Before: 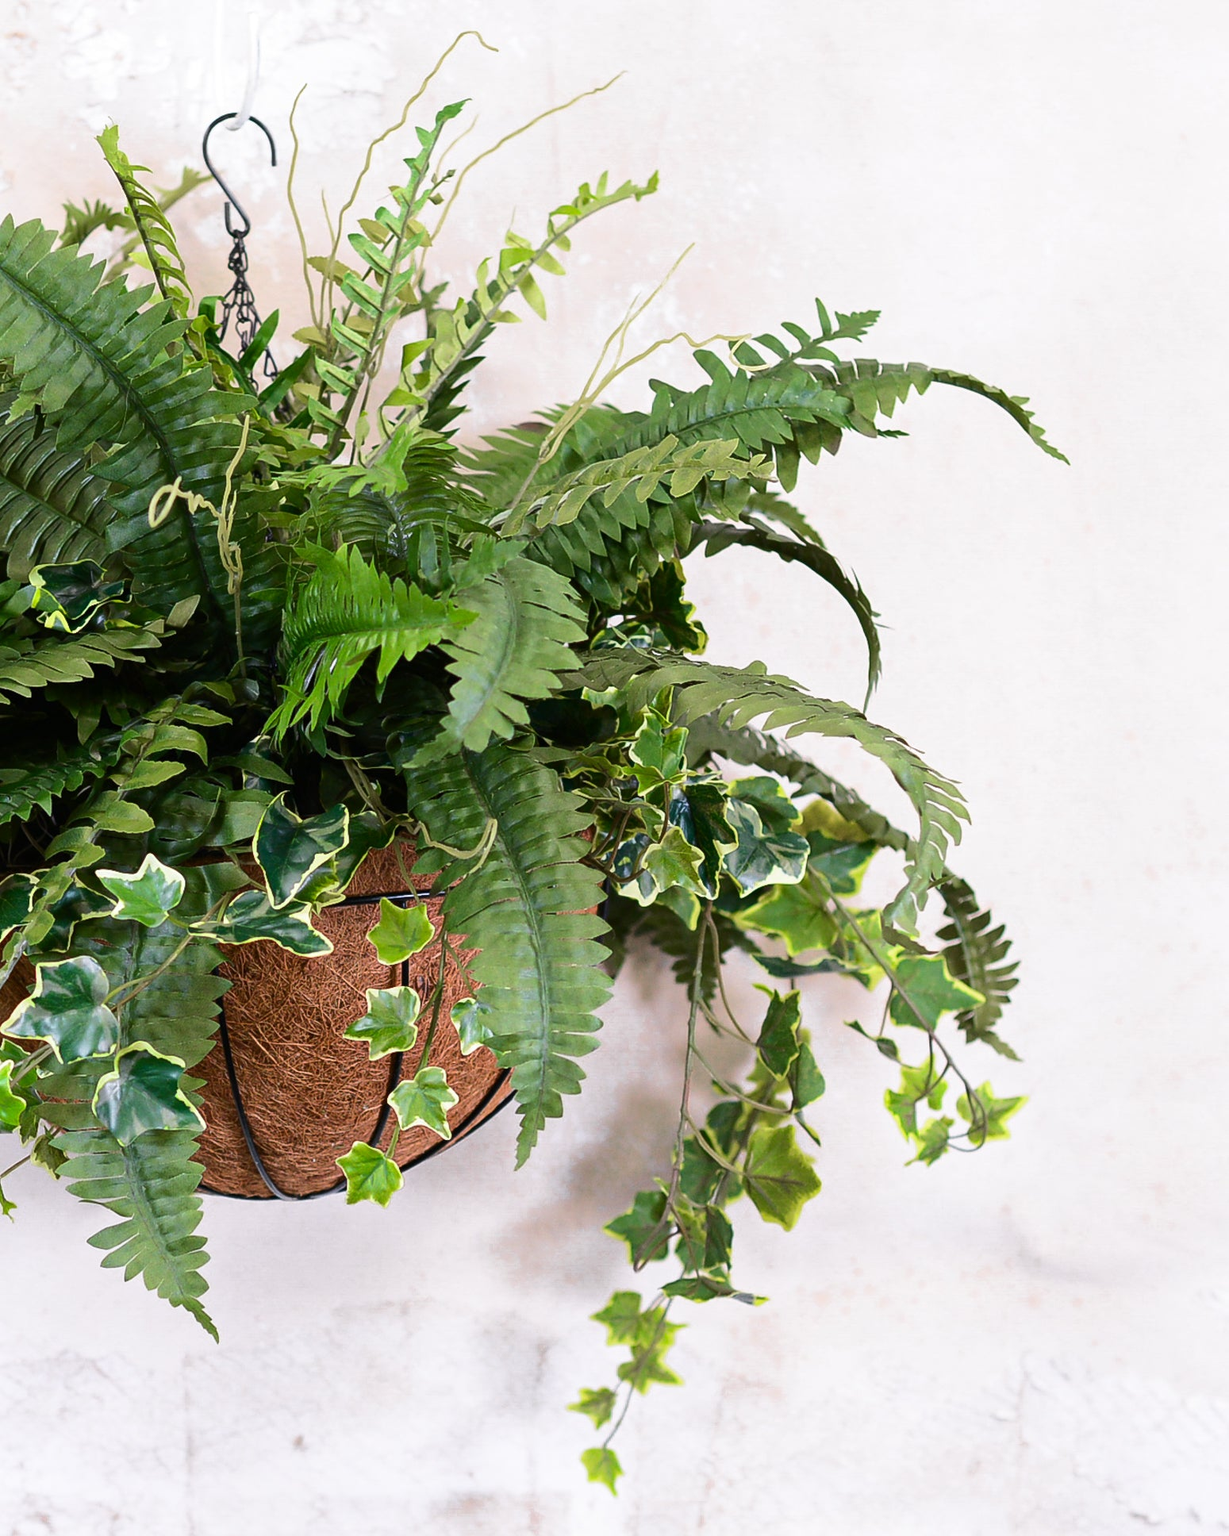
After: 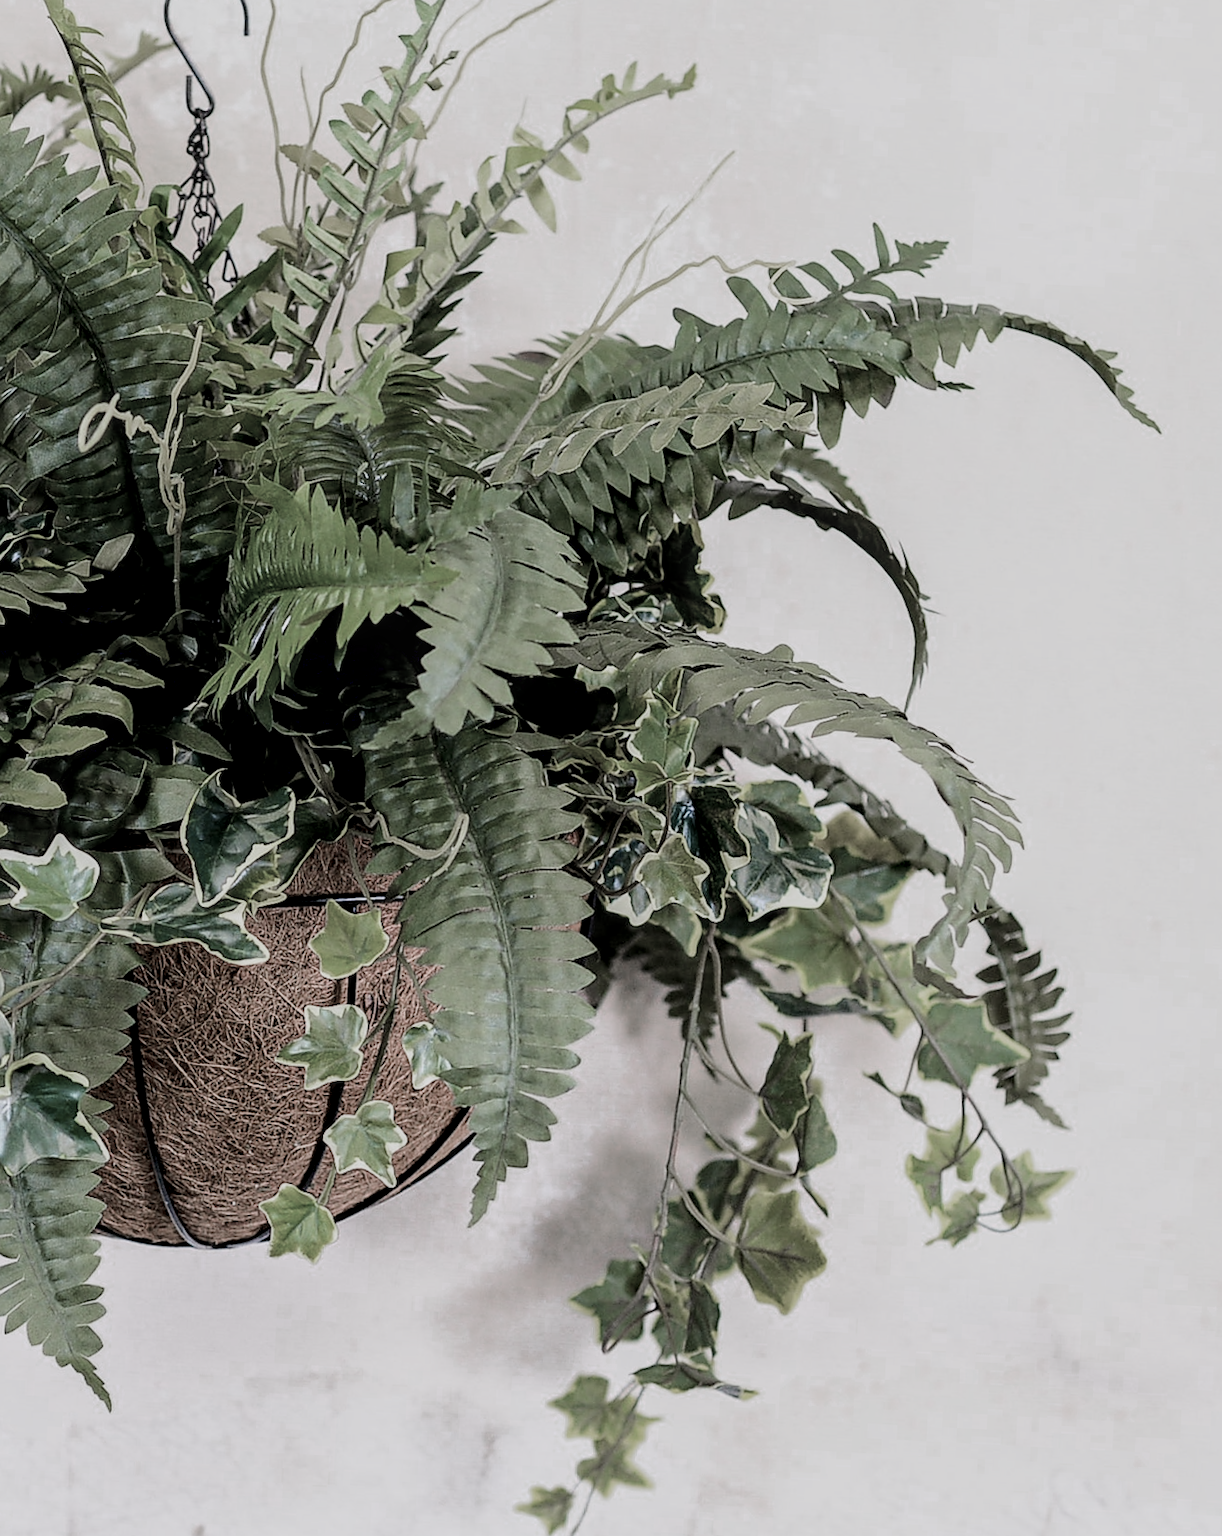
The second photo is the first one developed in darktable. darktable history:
sharpen: radius 1.016
exposure: black level correction 0.004, exposure 0.016 EV, compensate highlight preservation false
filmic rgb: black relative exposure -7.65 EV, white relative exposure 4.56 EV, hardness 3.61
local contrast: on, module defaults
crop and rotate: angle -2.92°, left 5.125%, top 5.156%, right 4.767%, bottom 4.272%
color zones: curves: ch0 [(0, 0.613) (0.01, 0.613) (0.245, 0.448) (0.498, 0.529) (0.642, 0.665) (0.879, 0.777) (0.99, 0.613)]; ch1 [(0, 0.272) (0.219, 0.127) (0.724, 0.346)]
